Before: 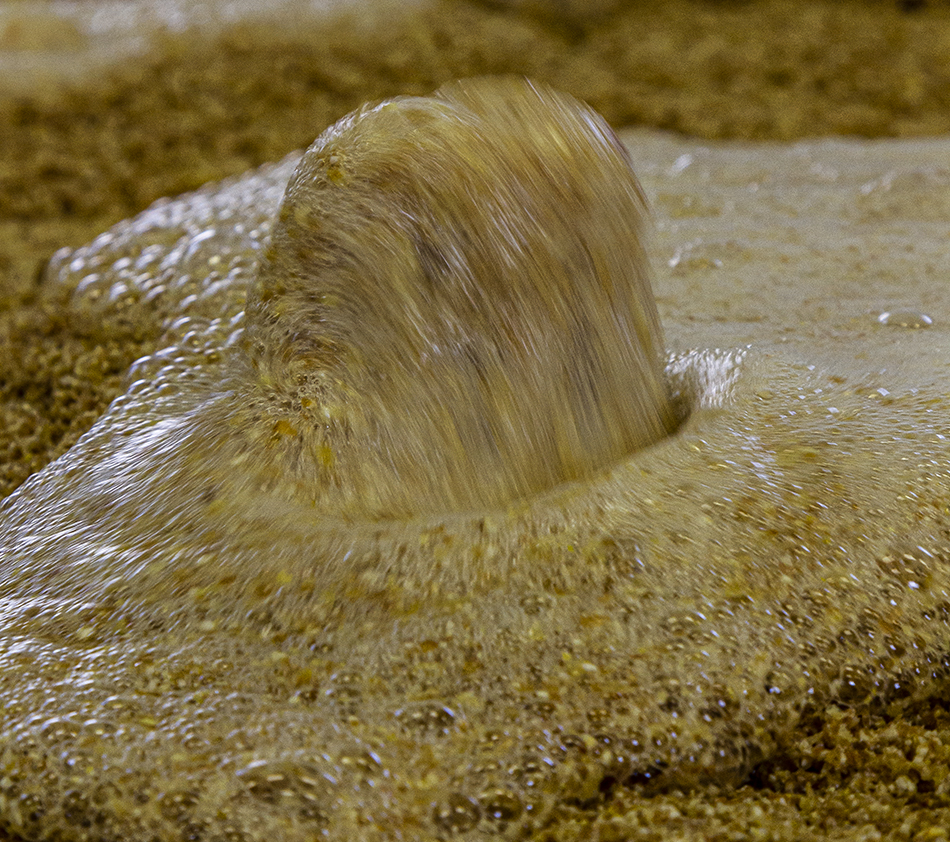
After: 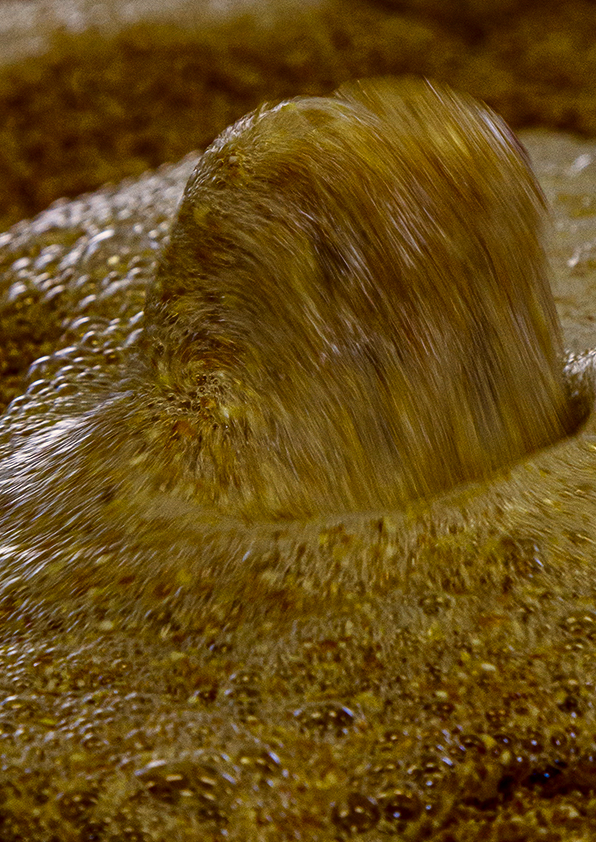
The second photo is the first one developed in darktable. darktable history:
crop: left 10.644%, right 26.528%
contrast brightness saturation: contrast 0.13, brightness -0.24, saturation 0.14
color calibration: x 0.329, y 0.345, temperature 5633 K
